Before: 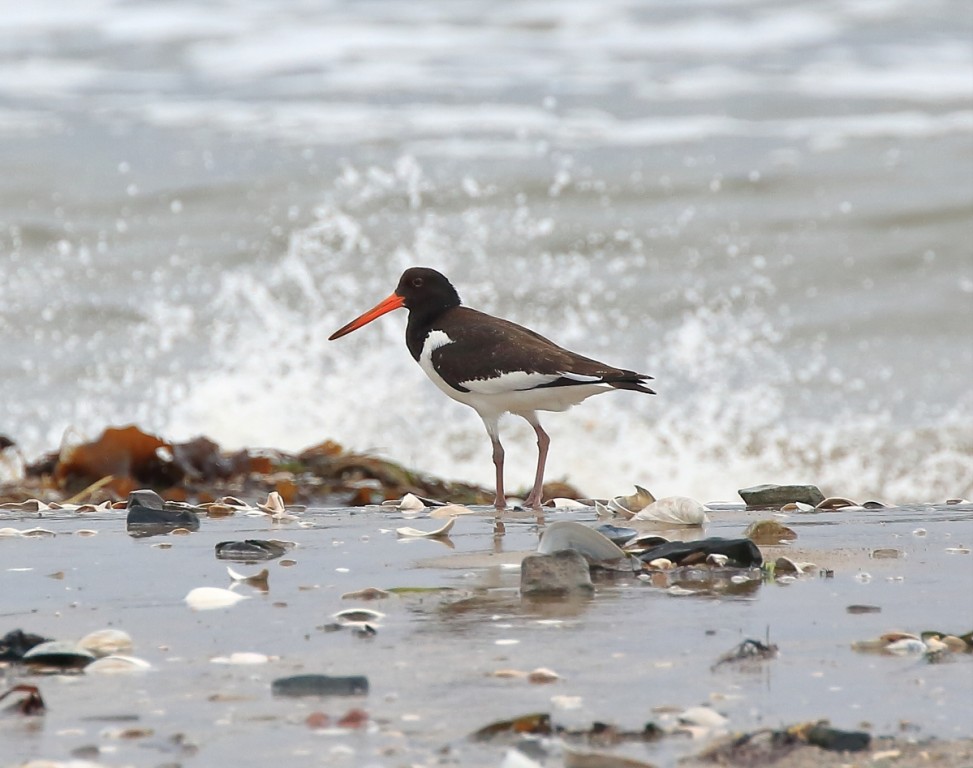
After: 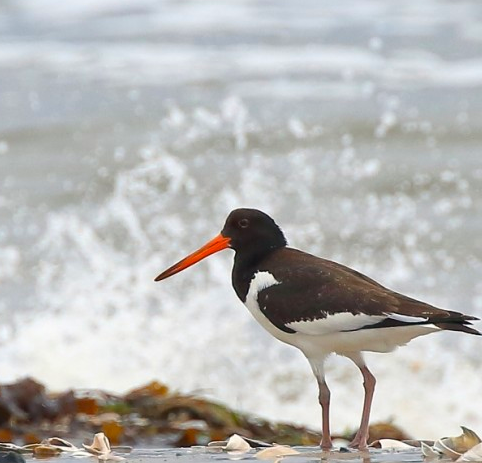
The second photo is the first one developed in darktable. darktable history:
color balance rgb: shadows lift › chroma 1.047%, shadows lift › hue 214.52°, perceptual saturation grading › global saturation 30.164%, global vibrance 9.674%
crop: left 17.956%, top 7.769%, right 32.462%, bottom 31.865%
